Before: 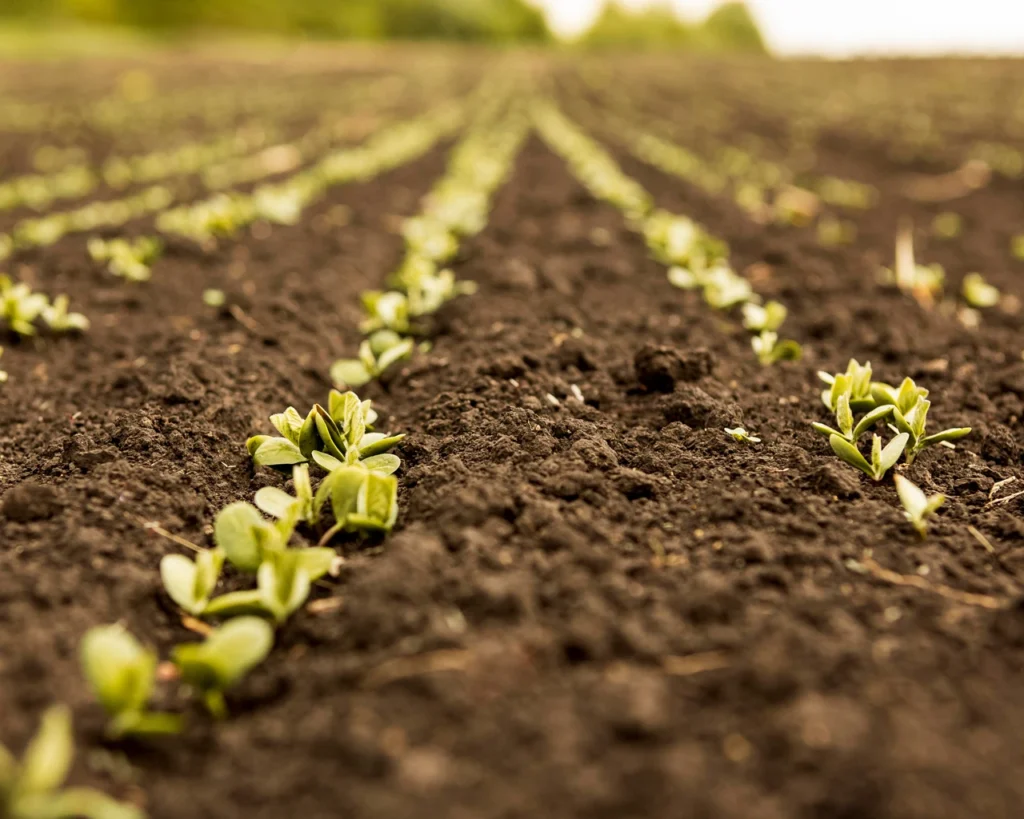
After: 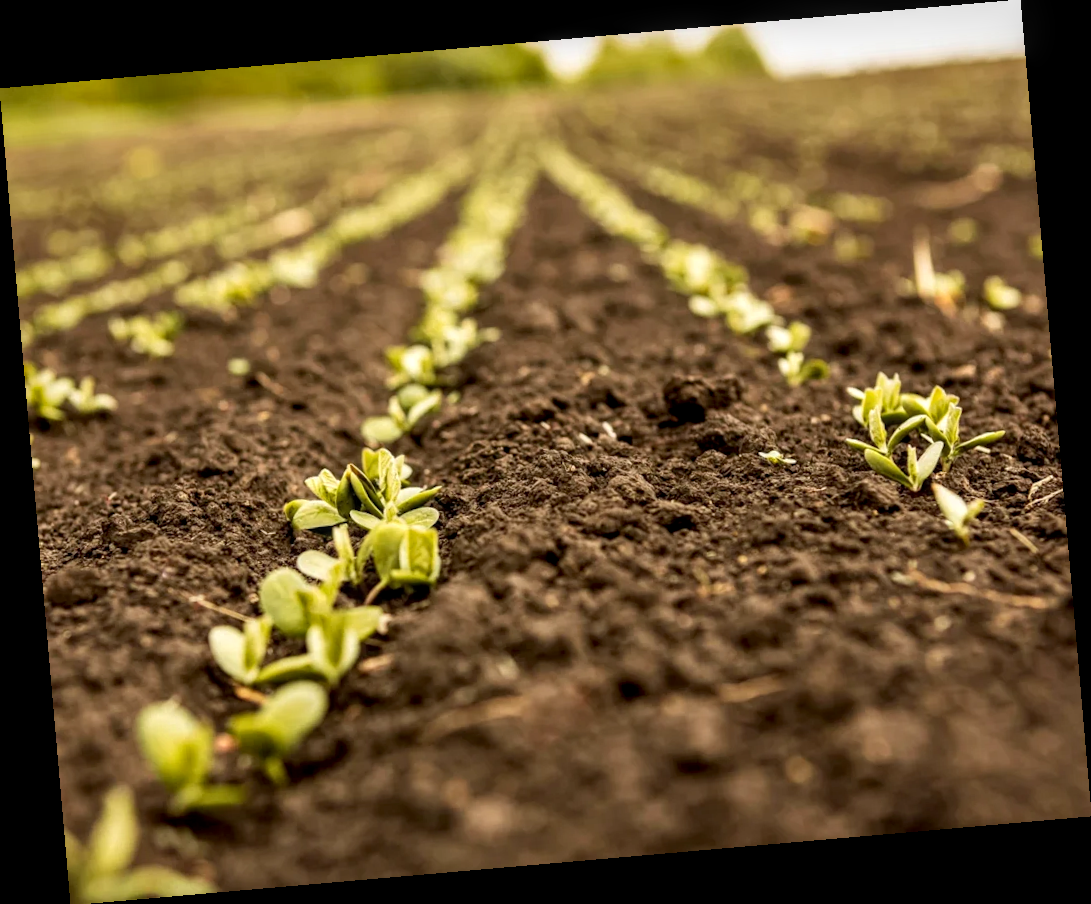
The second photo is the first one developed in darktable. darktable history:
exposure: black level correction 0.002, exposure 0.15 EV, compensate highlight preservation false
rotate and perspective: rotation -4.98°, automatic cropping off
local contrast: on, module defaults
